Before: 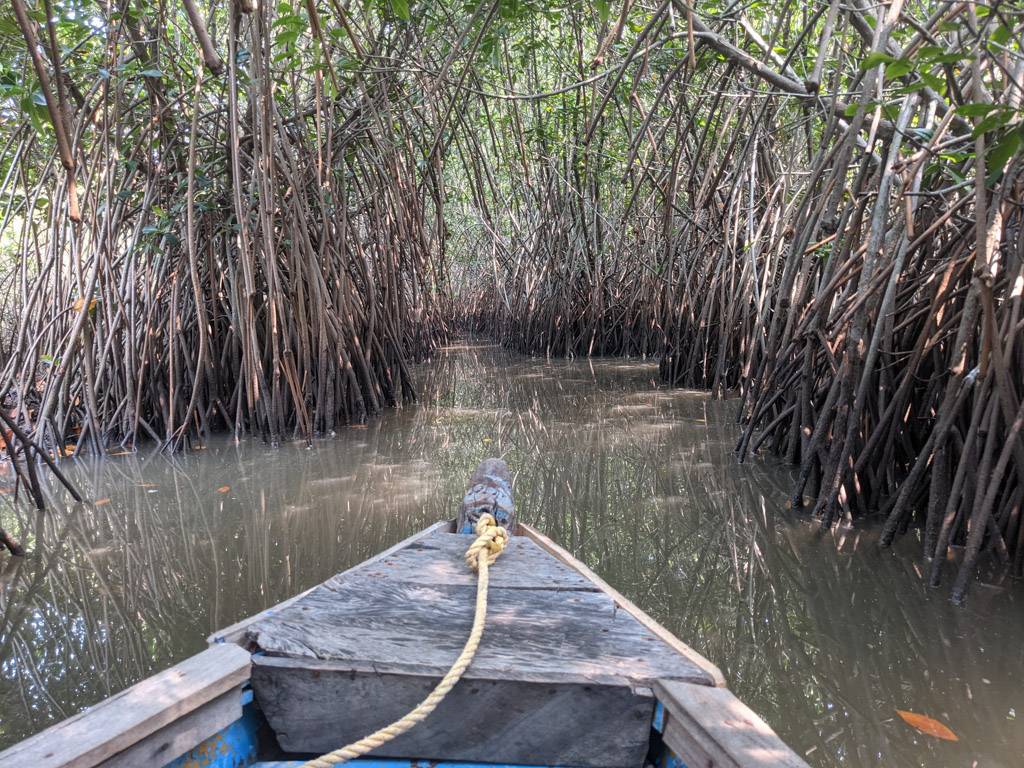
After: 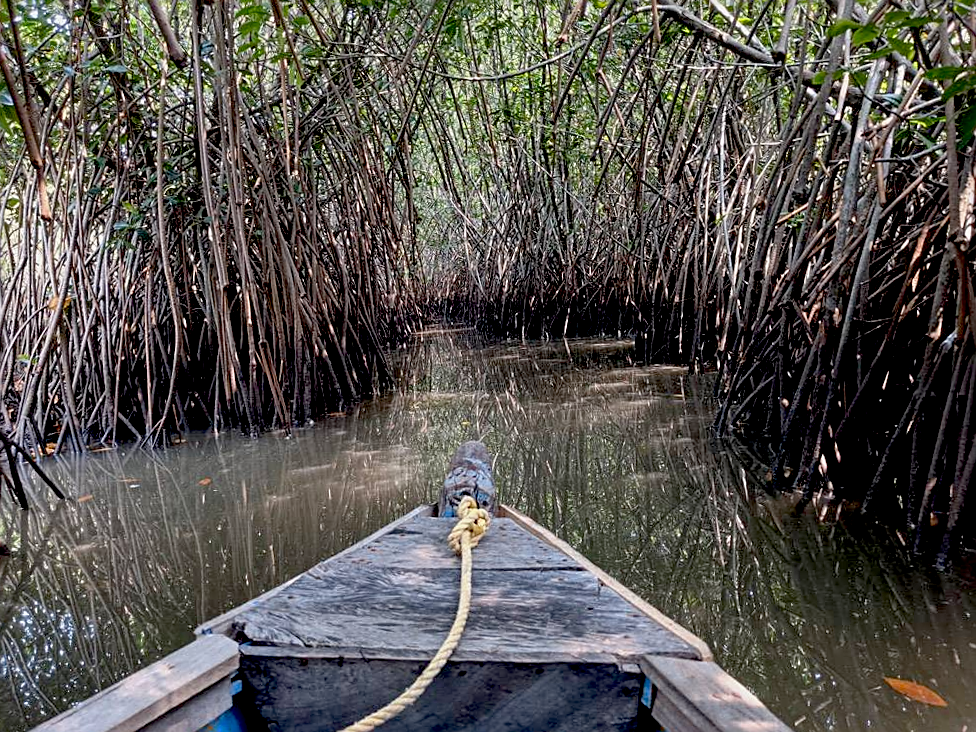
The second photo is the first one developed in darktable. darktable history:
exposure: black level correction 0.046, exposure -0.228 EV, compensate highlight preservation false
rotate and perspective: rotation -2.12°, lens shift (vertical) 0.009, lens shift (horizontal) -0.008, automatic cropping original format, crop left 0.036, crop right 0.964, crop top 0.05, crop bottom 0.959
sharpen: on, module defaults
